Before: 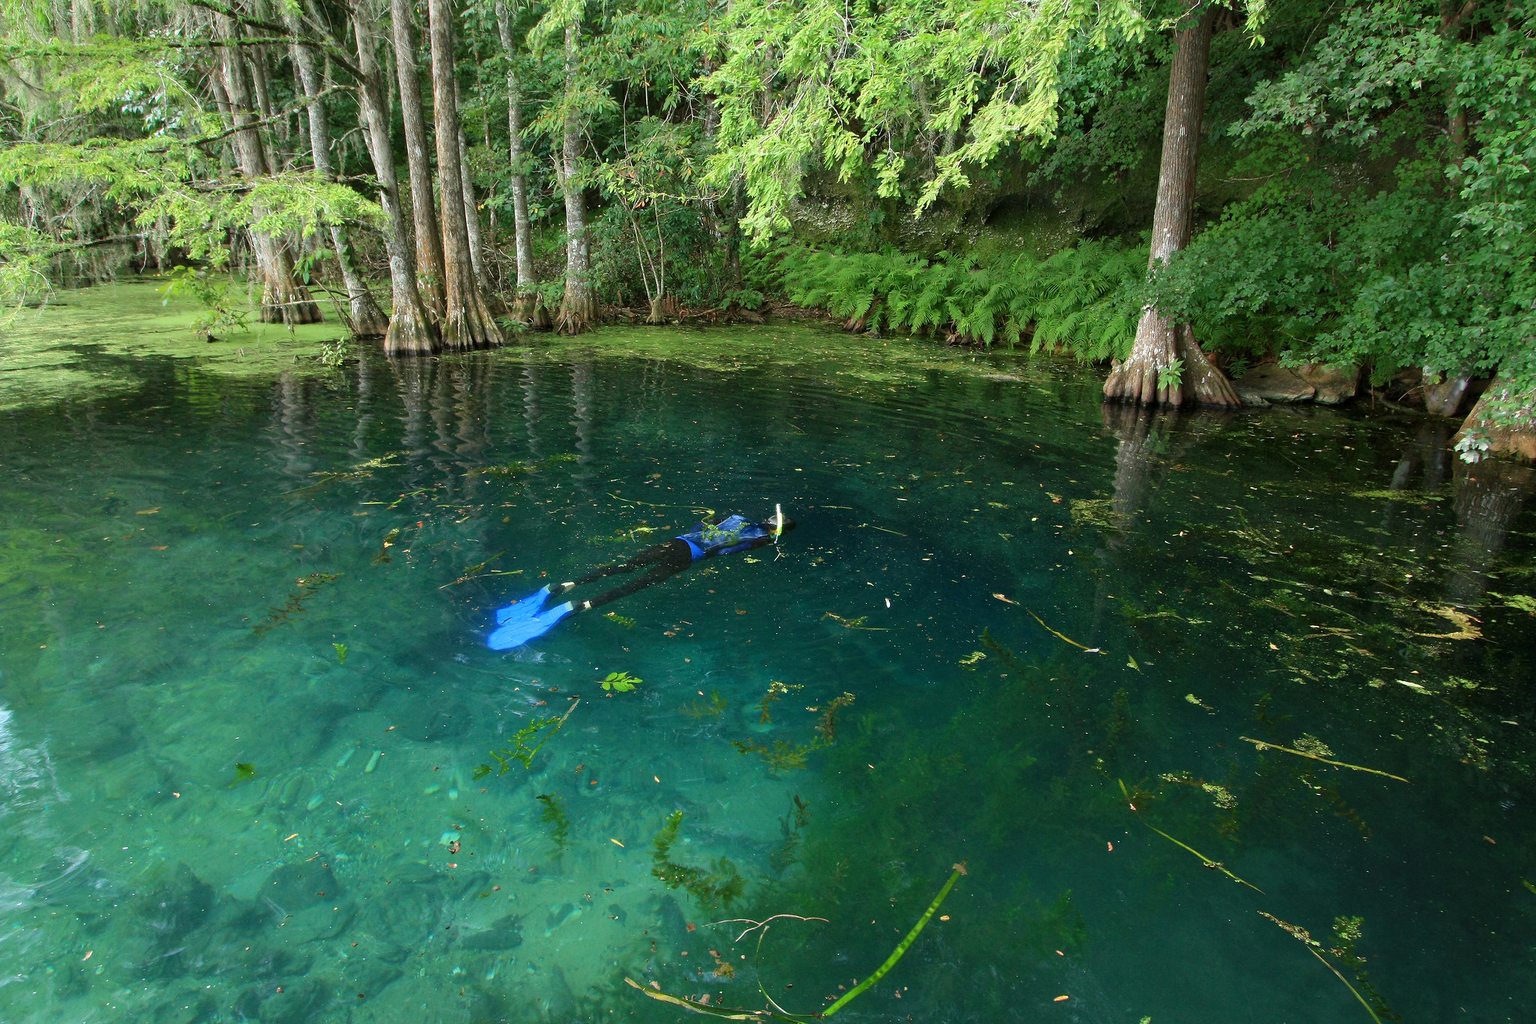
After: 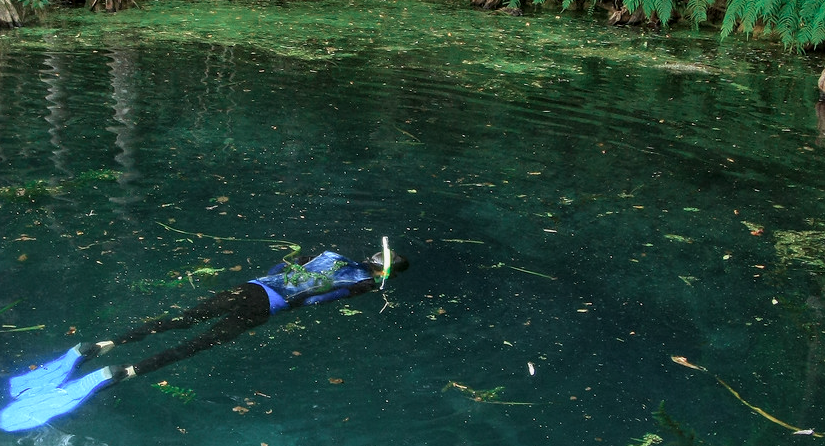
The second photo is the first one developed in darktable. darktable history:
color zones: curves: ch0 [(0, 0.5) (0.125, 0.4) (0.25, 0.5) (0.375, 0.4) (0.5, 0.4) (0.625, 0.6) (0.75, 0.6) (0.875, 0.5)]; ch1 [(0, 0.4) (0.125, 0.5) (0.25, 0.4) (0.375, 0.4) (0.5, 0.4) (0.625, 0.4) (0.75, 0.5) (0.875, 0.4)]; ch2 [(0, 0.6) (0.125, 0.5) (0.25, 0.5) (0.375, 0.6) (0.5, 0.6) (0.625, 0.5) (0.75, 0.5) (0.875, 0.5)]
local contrast: on, module defaults
crop: left 31.868%, top 31.875%, right 27.801%, bottom 35.445%
